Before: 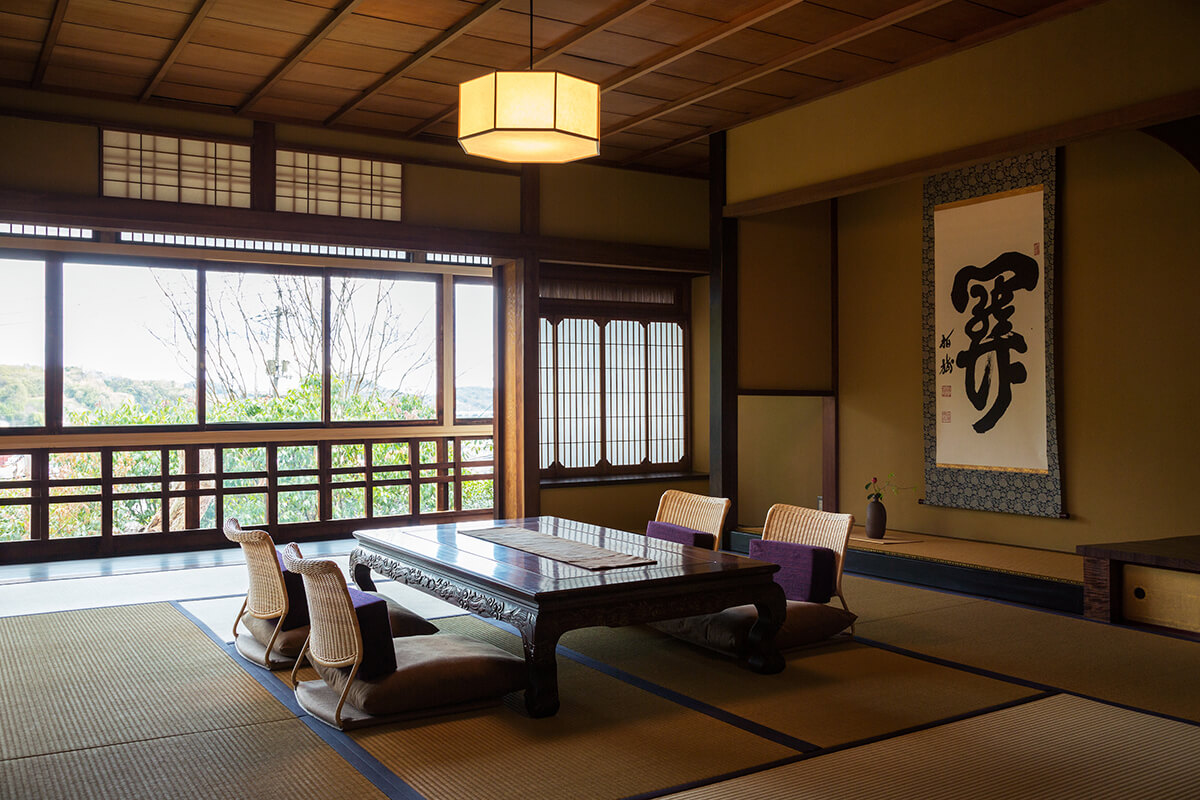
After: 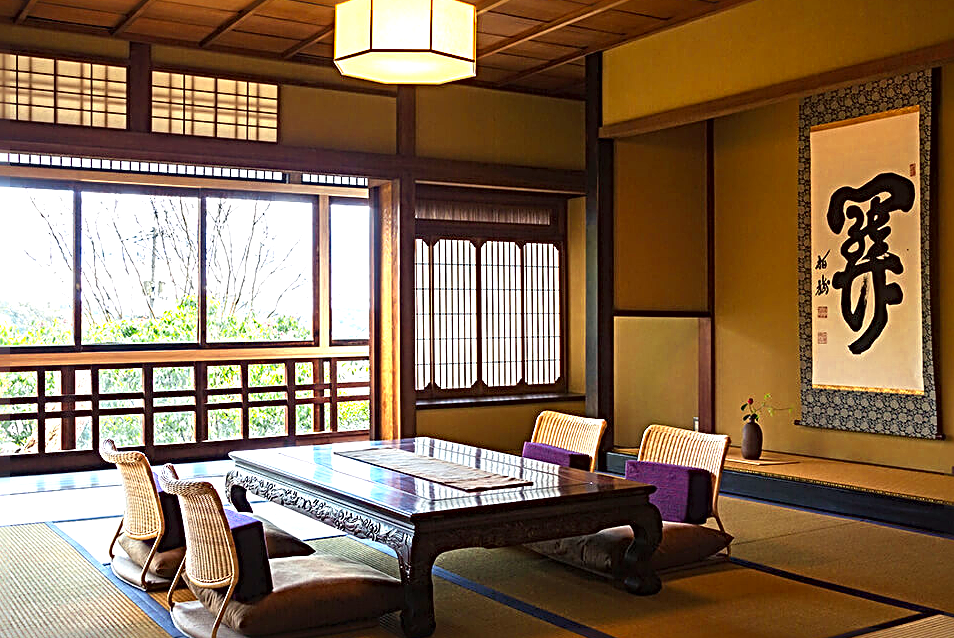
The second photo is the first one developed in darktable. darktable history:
exposure: black level correction 0, exposure 0.595 EV, compensate highlight preservation false
color zones: curves: ch0 [(0.004, 0.305) (0.261, 0.623) (0.389, 0.399) (0.708, 0.571) (0.947, 0.34)]; ch1 [(0.025, 0.645) (0.229, 0.584) (0.326, 0.551) (0.484, 0.262) (0.757, 0.643)]
crop and rotate: left 10.378%, top 10.03%, right 10.071%, bottom 10.204%
sharpen: radius 3.639, amount 0.941
contrast brightness saturation: contrast 0.073, brightness 0.082, saturation 0.18
